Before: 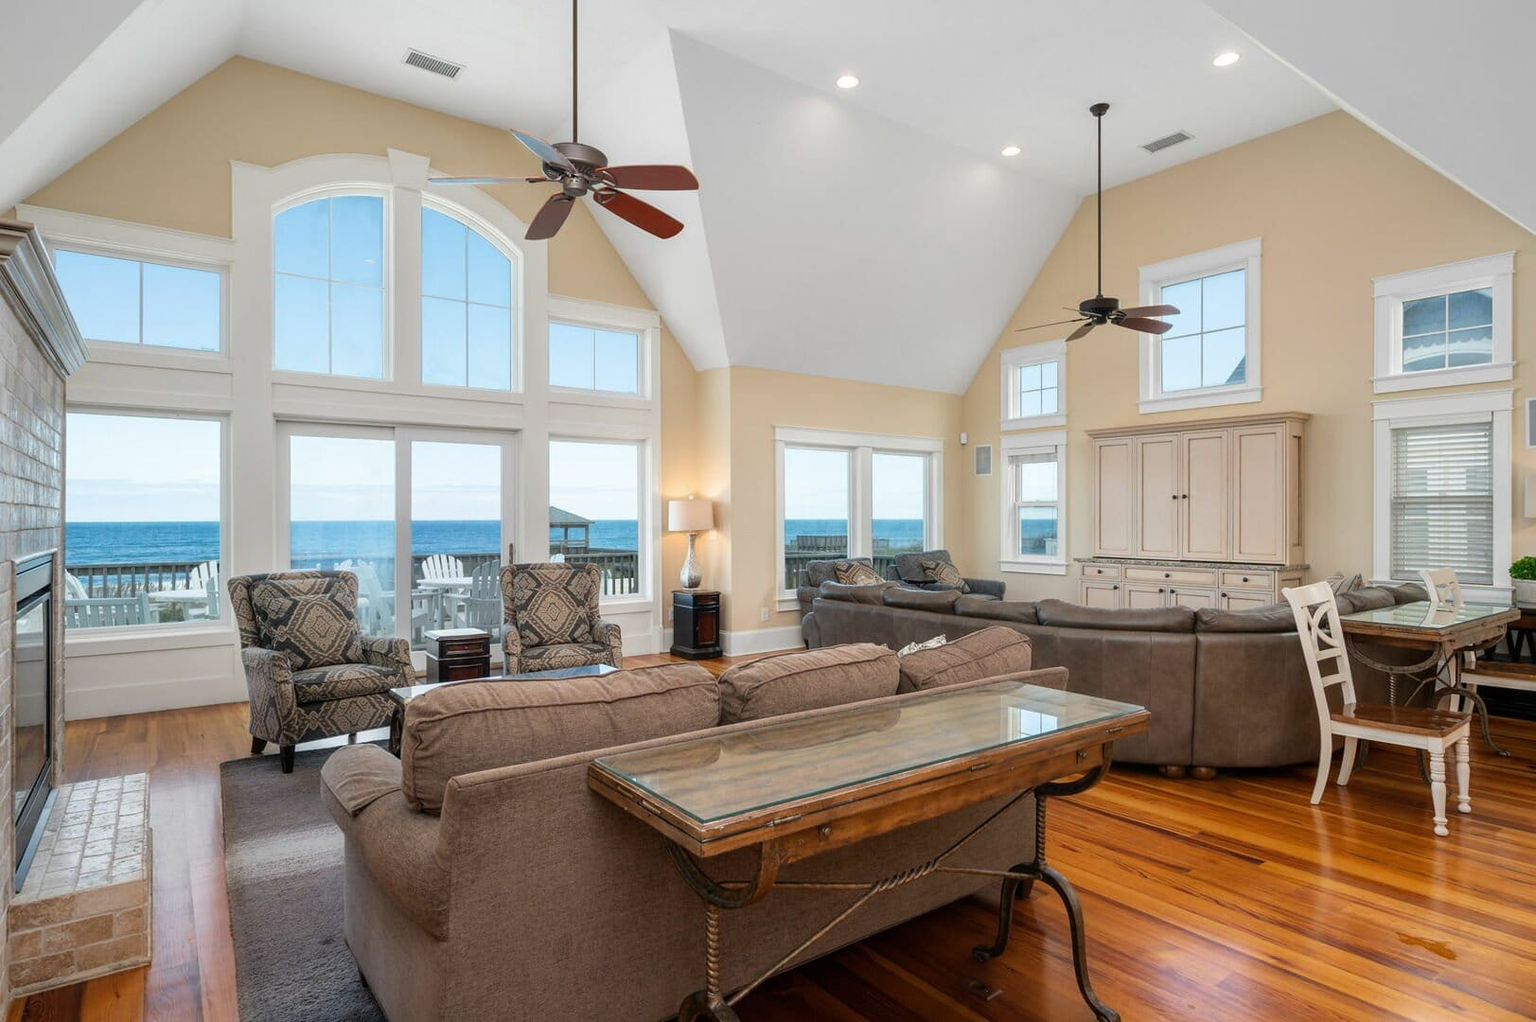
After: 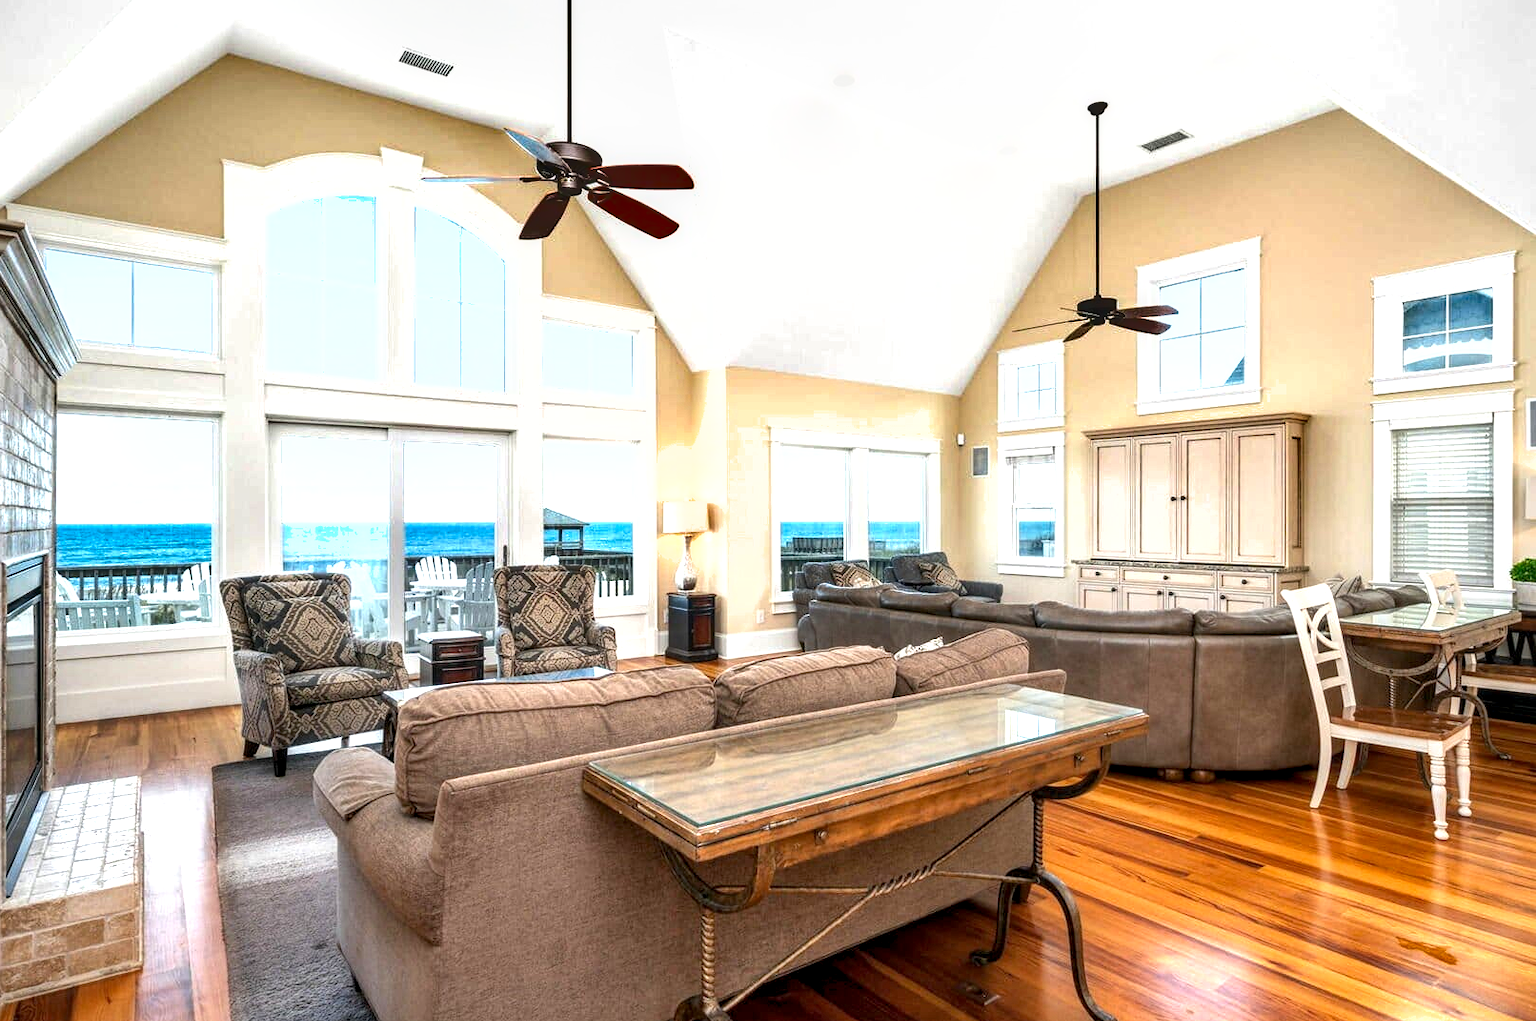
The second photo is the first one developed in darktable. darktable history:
exposure: black level correction 0.001, exposure 1 EV, compensate highlight preservation false
shadows and highlights: low approximation 0.01, soften with gaussian
crop and rotate: left 0.618%, top 0.343%, bottom 0.307%
local contrast: on, module defaults
